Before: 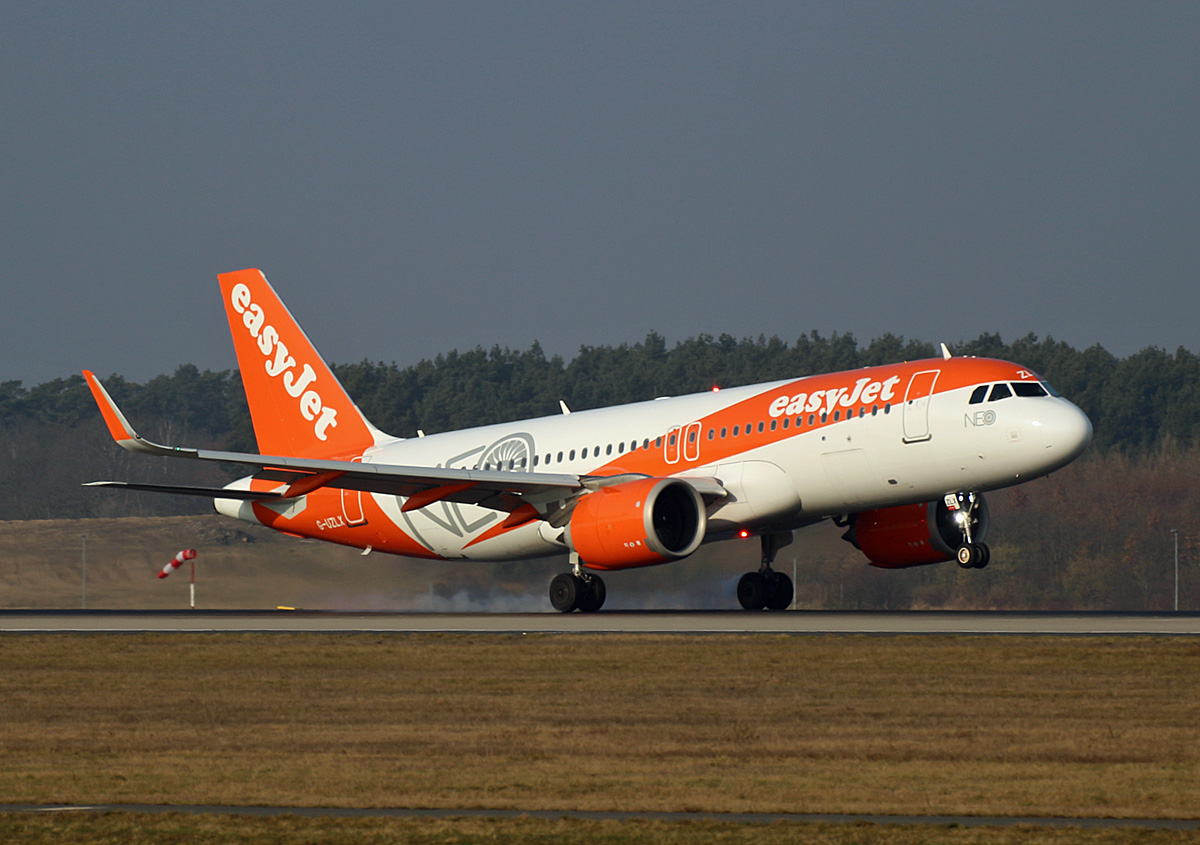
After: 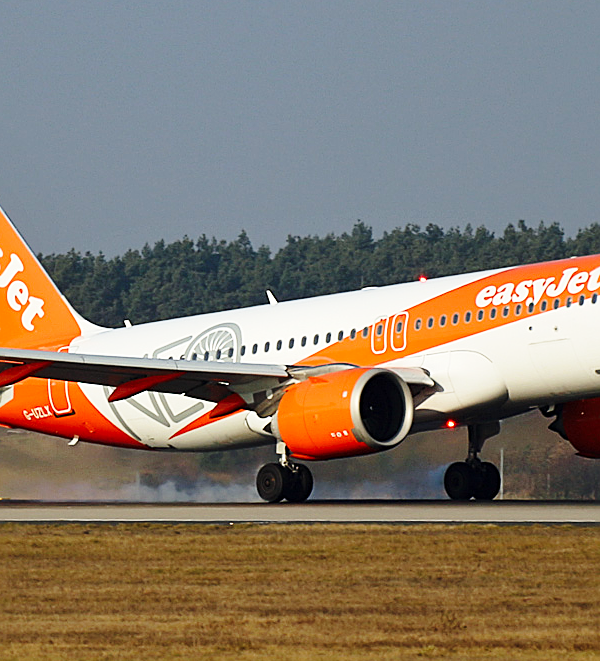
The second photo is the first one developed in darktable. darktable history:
crop and rotate: angle 0.01°, left 24.462%, top 13.138%, right 25.537%, bottom 8.581%
sharpen: on, module defaults
base curve: curves: ch0 [(0, 0) (0.028, 0.03) (0.121, 0.232) (0.46, 0.748) (0.859, 0.968) (1, 1)], preserve colors none
